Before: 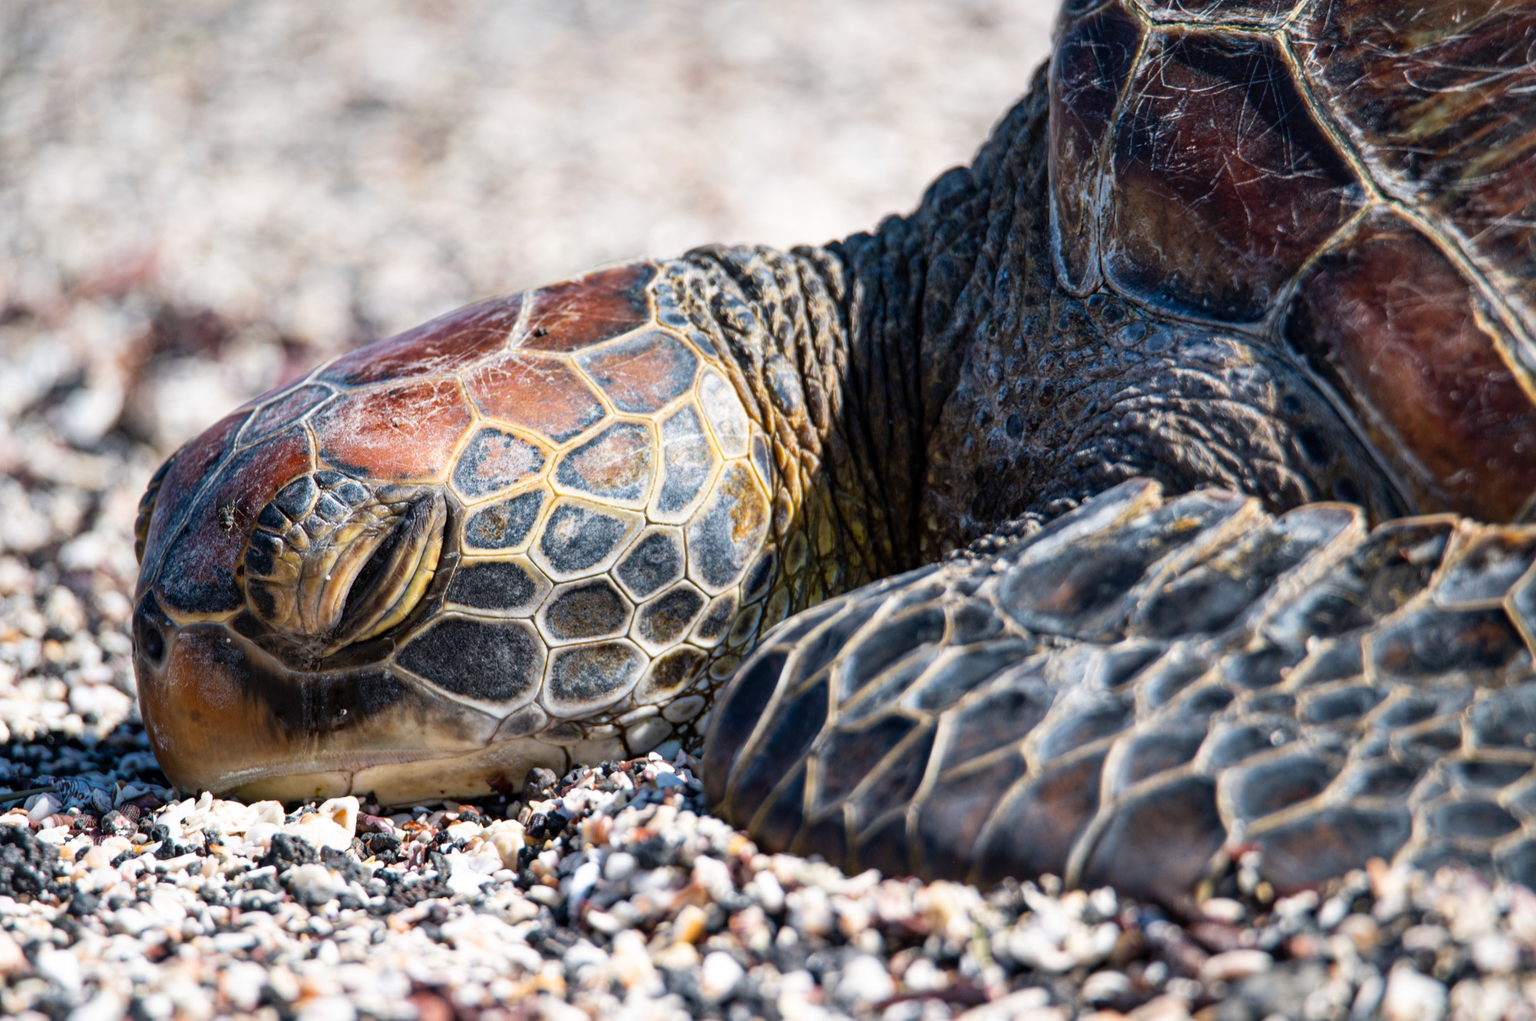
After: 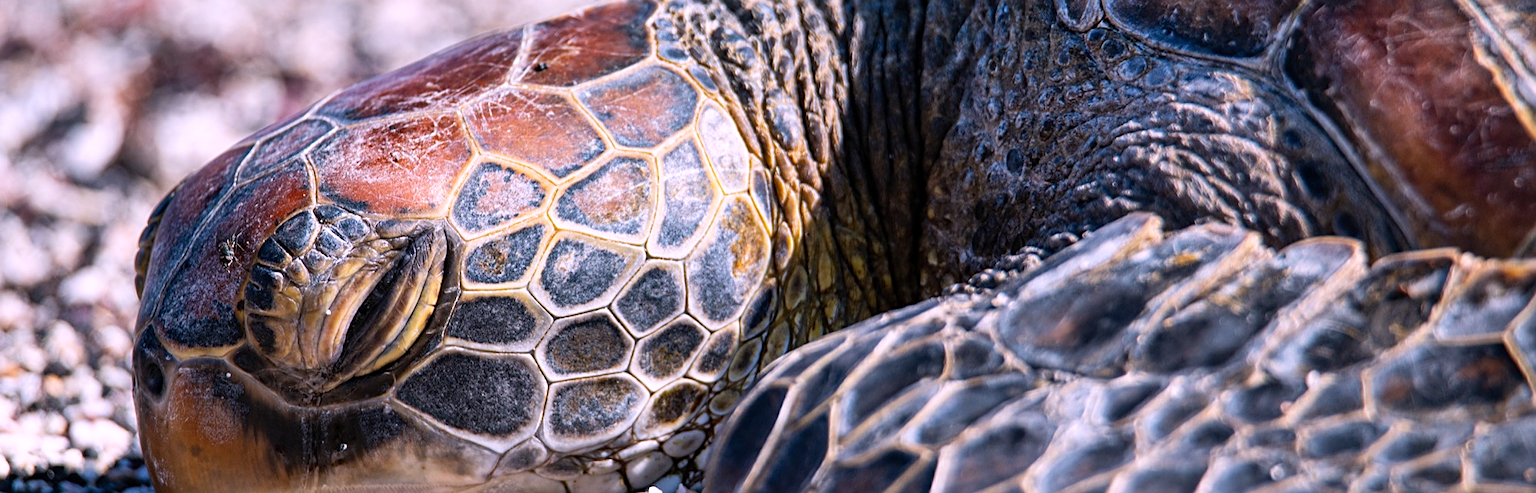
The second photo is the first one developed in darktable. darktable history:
sharpen: on, module defaults
crop and rotate: top 26.056%, bottom 25.543%
shadows and highlights: radius 264.75, soften with gaussian
white balance: red 1.066, blue 1.119
